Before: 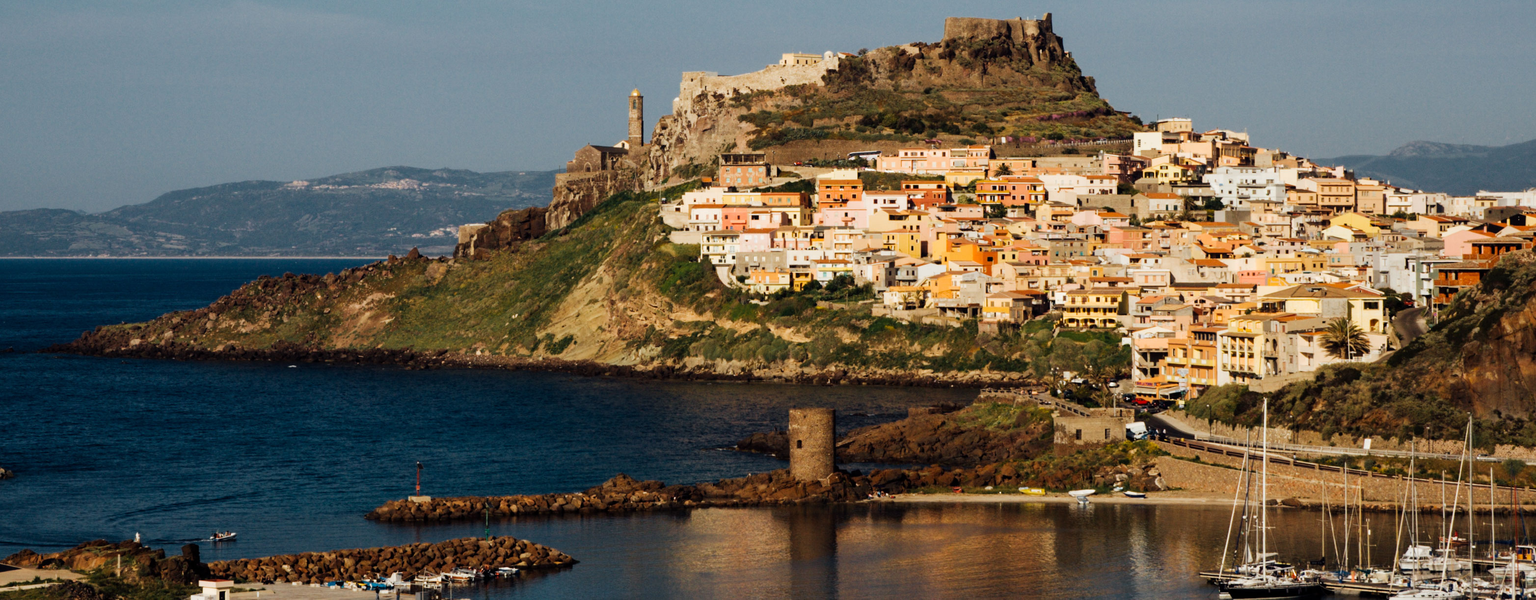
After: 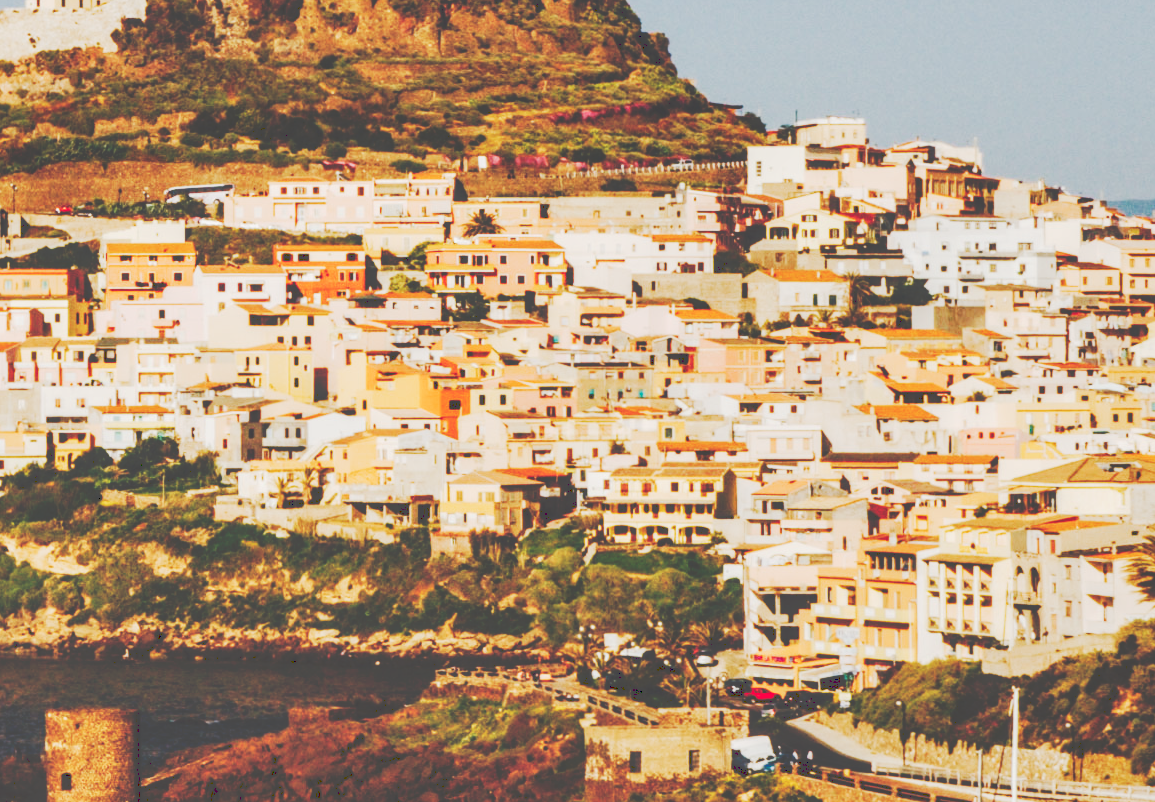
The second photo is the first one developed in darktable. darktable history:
color balance rgb: shadows lift › chroma 1%, shadows lift › hue 113°, highlights gain › chroma 0.2%, highlights gain › hue 333°, perceptual saturation grading › global saturation 20%, perceptual saturation grading › highlights -50%, perceptual saturation grading › shadows 25%, contrast -20%
tone curve: curves: ch0 [(0, 0) (0.003, 0.301) (0.011, 0.302) (0.025, 0.307) (0.044, 0.313) (0.069, 0.316) (0.1, 0.322) (0.136, 0.325) (0.177, 0.341) (0.224, 0.358) (0.277, 0.386) (0.335, 0.429) (0.399, 0.486) (0.468, 0.556) (0.543, 0.644) (0.623, 0.728) (0.709, 0.796) (0.801, 0.854) (0.898, 0.908) (1, 1)], preserve colors none
crop and rotate: left 49.936%, top 10.094%, right 13.136%, bottom 24.256%
local contrast: on, module defaults
base curve: curves: ch0 [(0, 0) (0.036, 0.025) (0.121, 0.166) (0.206, 0.329) (0.605, 0.79) (1, 1)], preserve colors none
